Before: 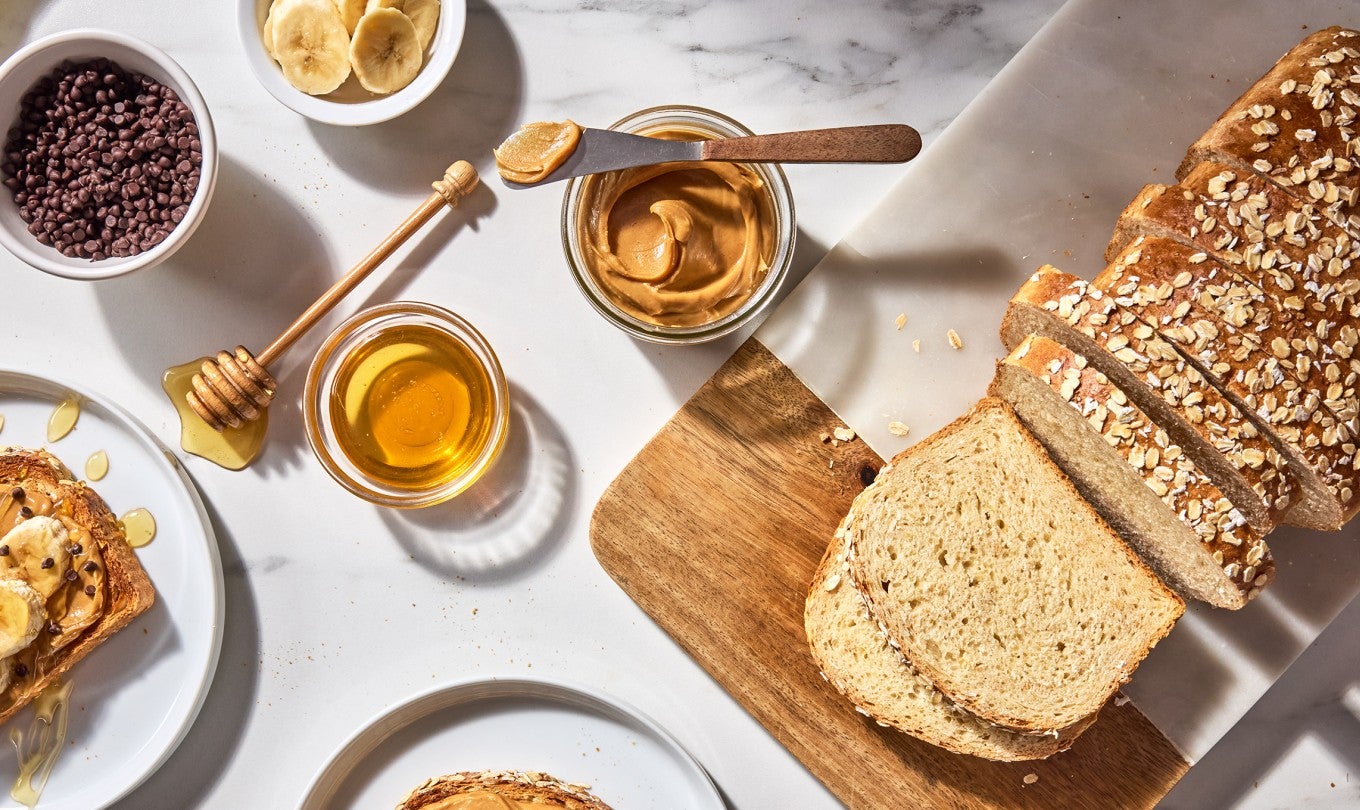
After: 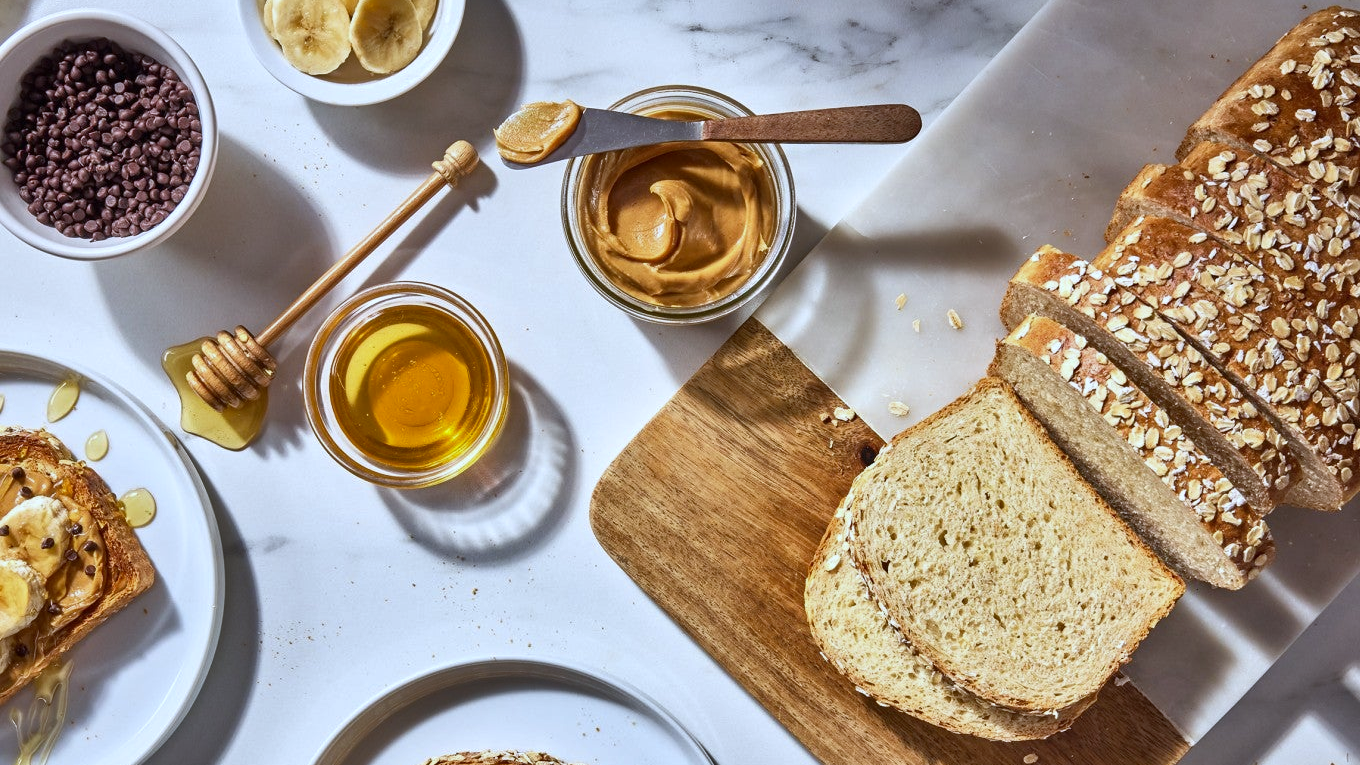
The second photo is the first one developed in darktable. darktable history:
crop and rotate: top 2.479%, bottom 3.018%
shadows and highlights: shadows 5, soften with gaussian
white balance: red 0.924, blue 1.095
